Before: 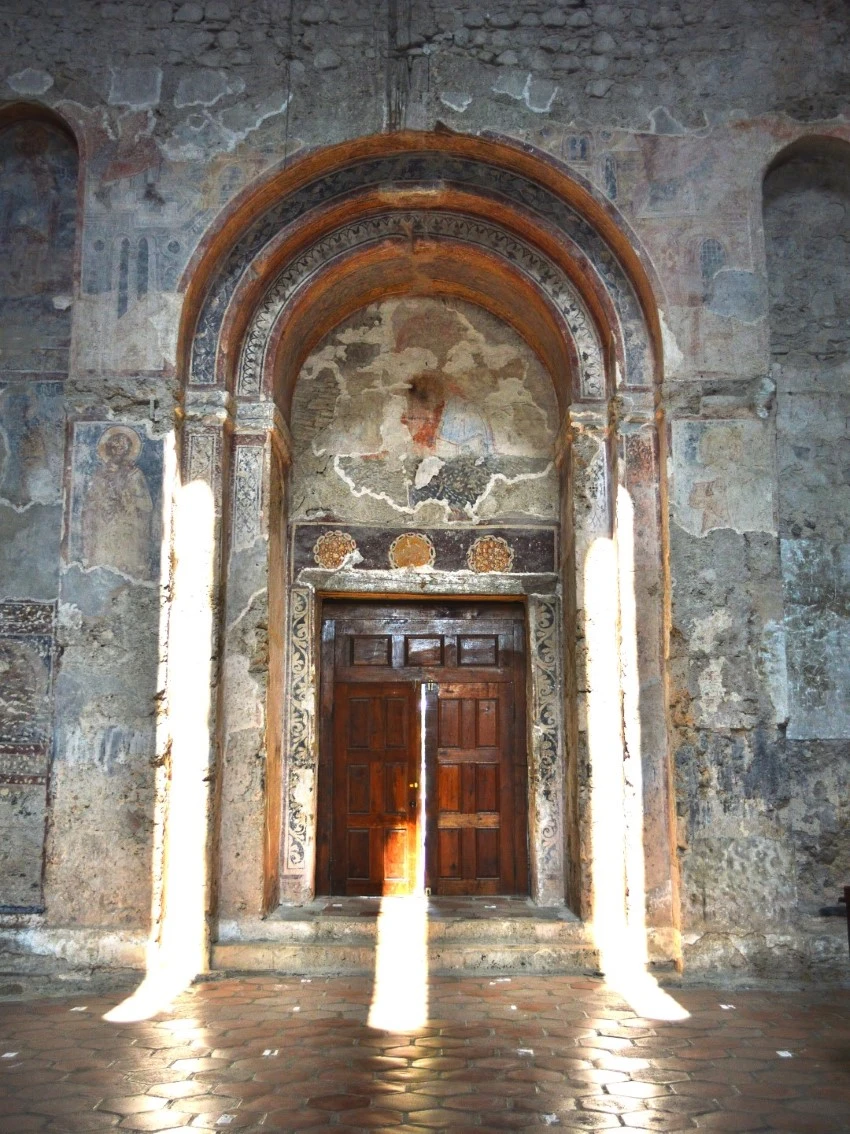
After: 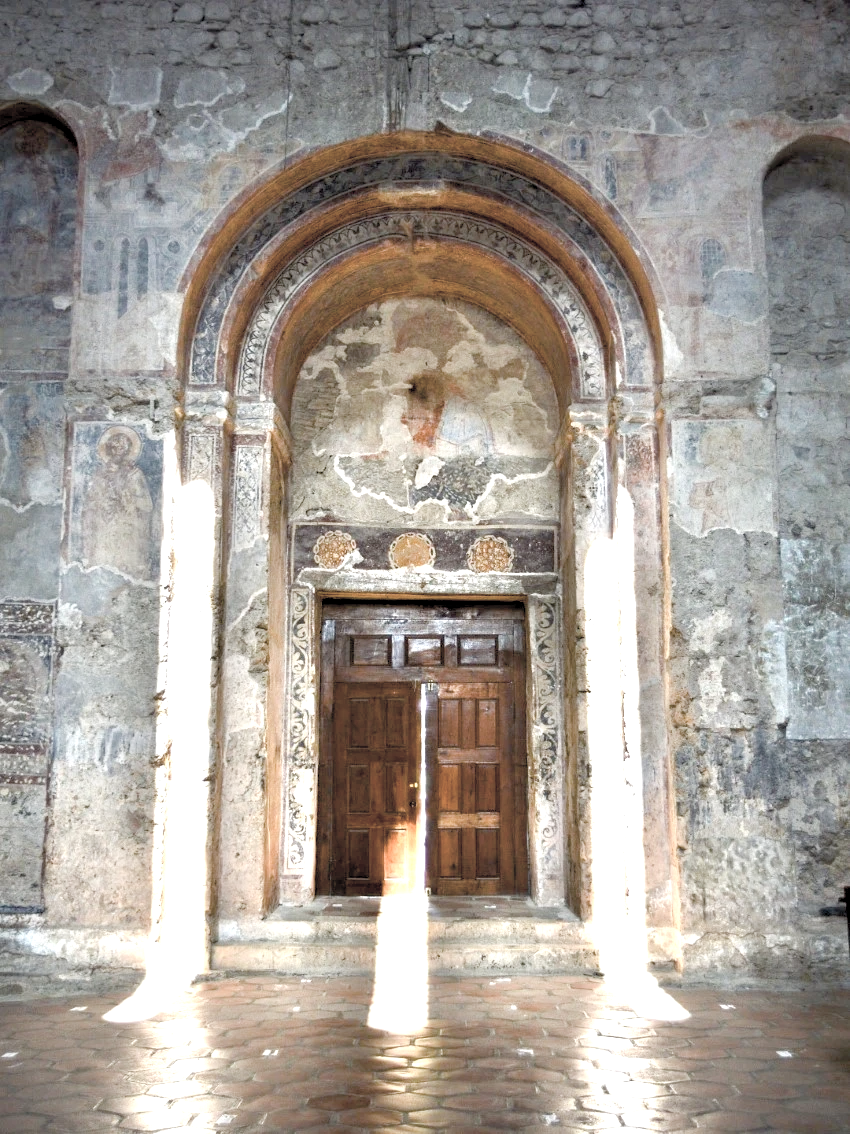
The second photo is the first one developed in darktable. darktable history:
contrast brightness saturation: brightness 0.18, saturation -0.5
exposure: exposure 0.4 EV, compensate highlight preservation false
color balance rgb: shadows lift › luminance -9.41%, highlights gain › luminance 17.6%, global offset › luminance -1.45%, perceptual saturation grading › highlights -17.77%, perceptual saturation grading › mid-tones 33.1%, perceptual saturation grading › shadows 50.52%, global vibrance 24.22%
